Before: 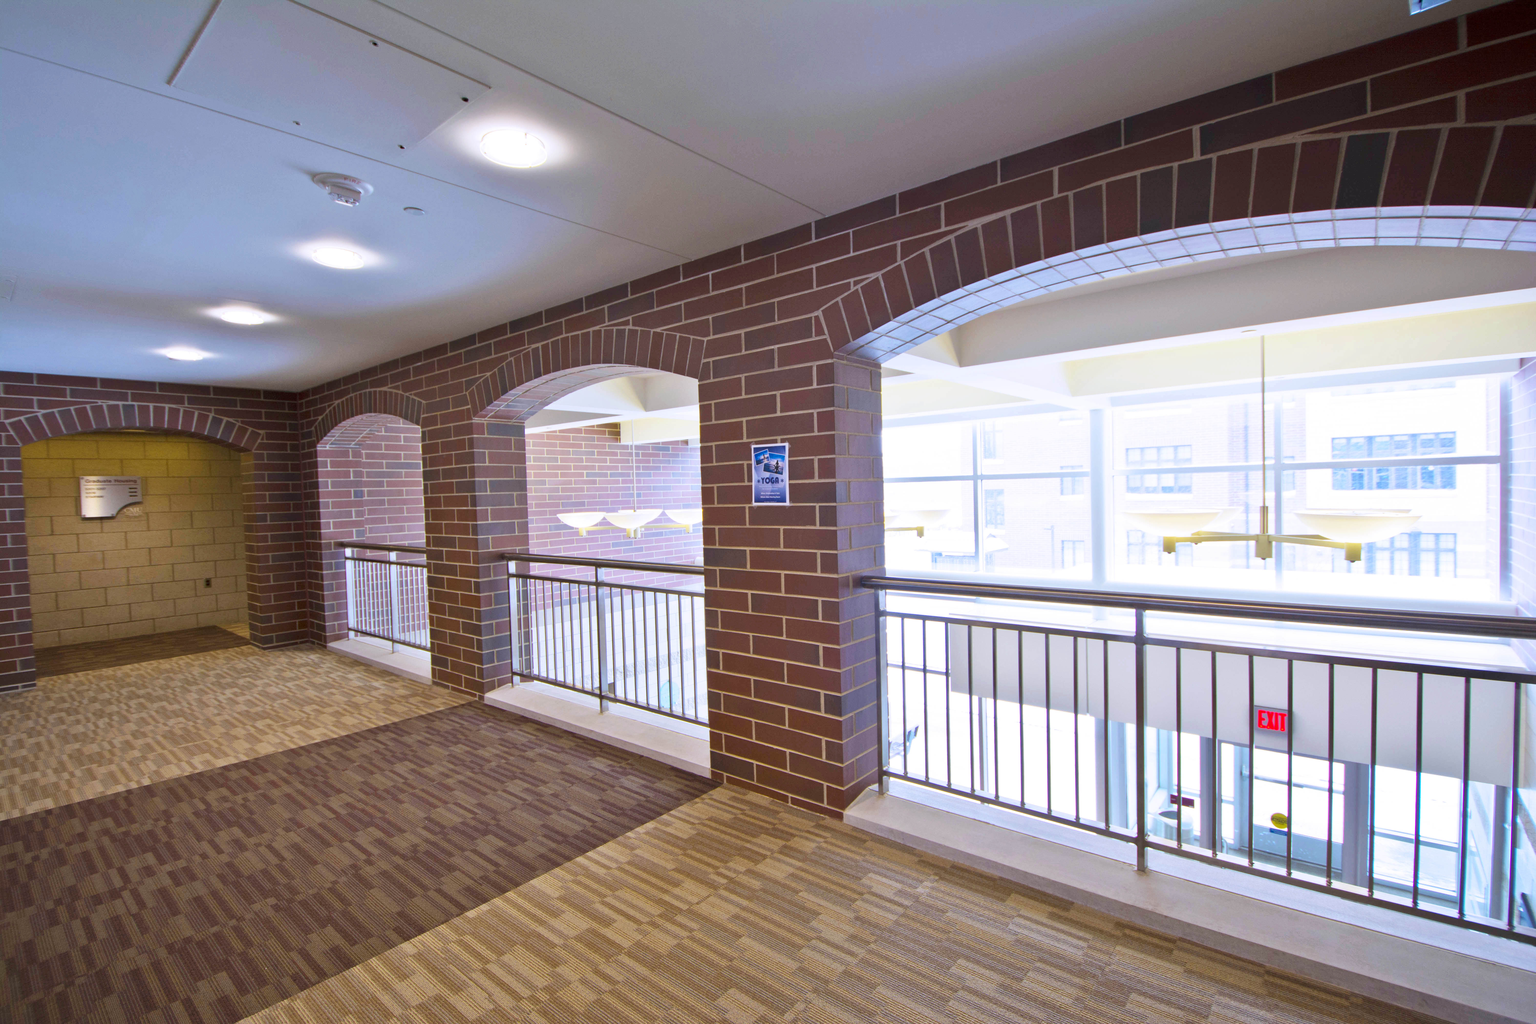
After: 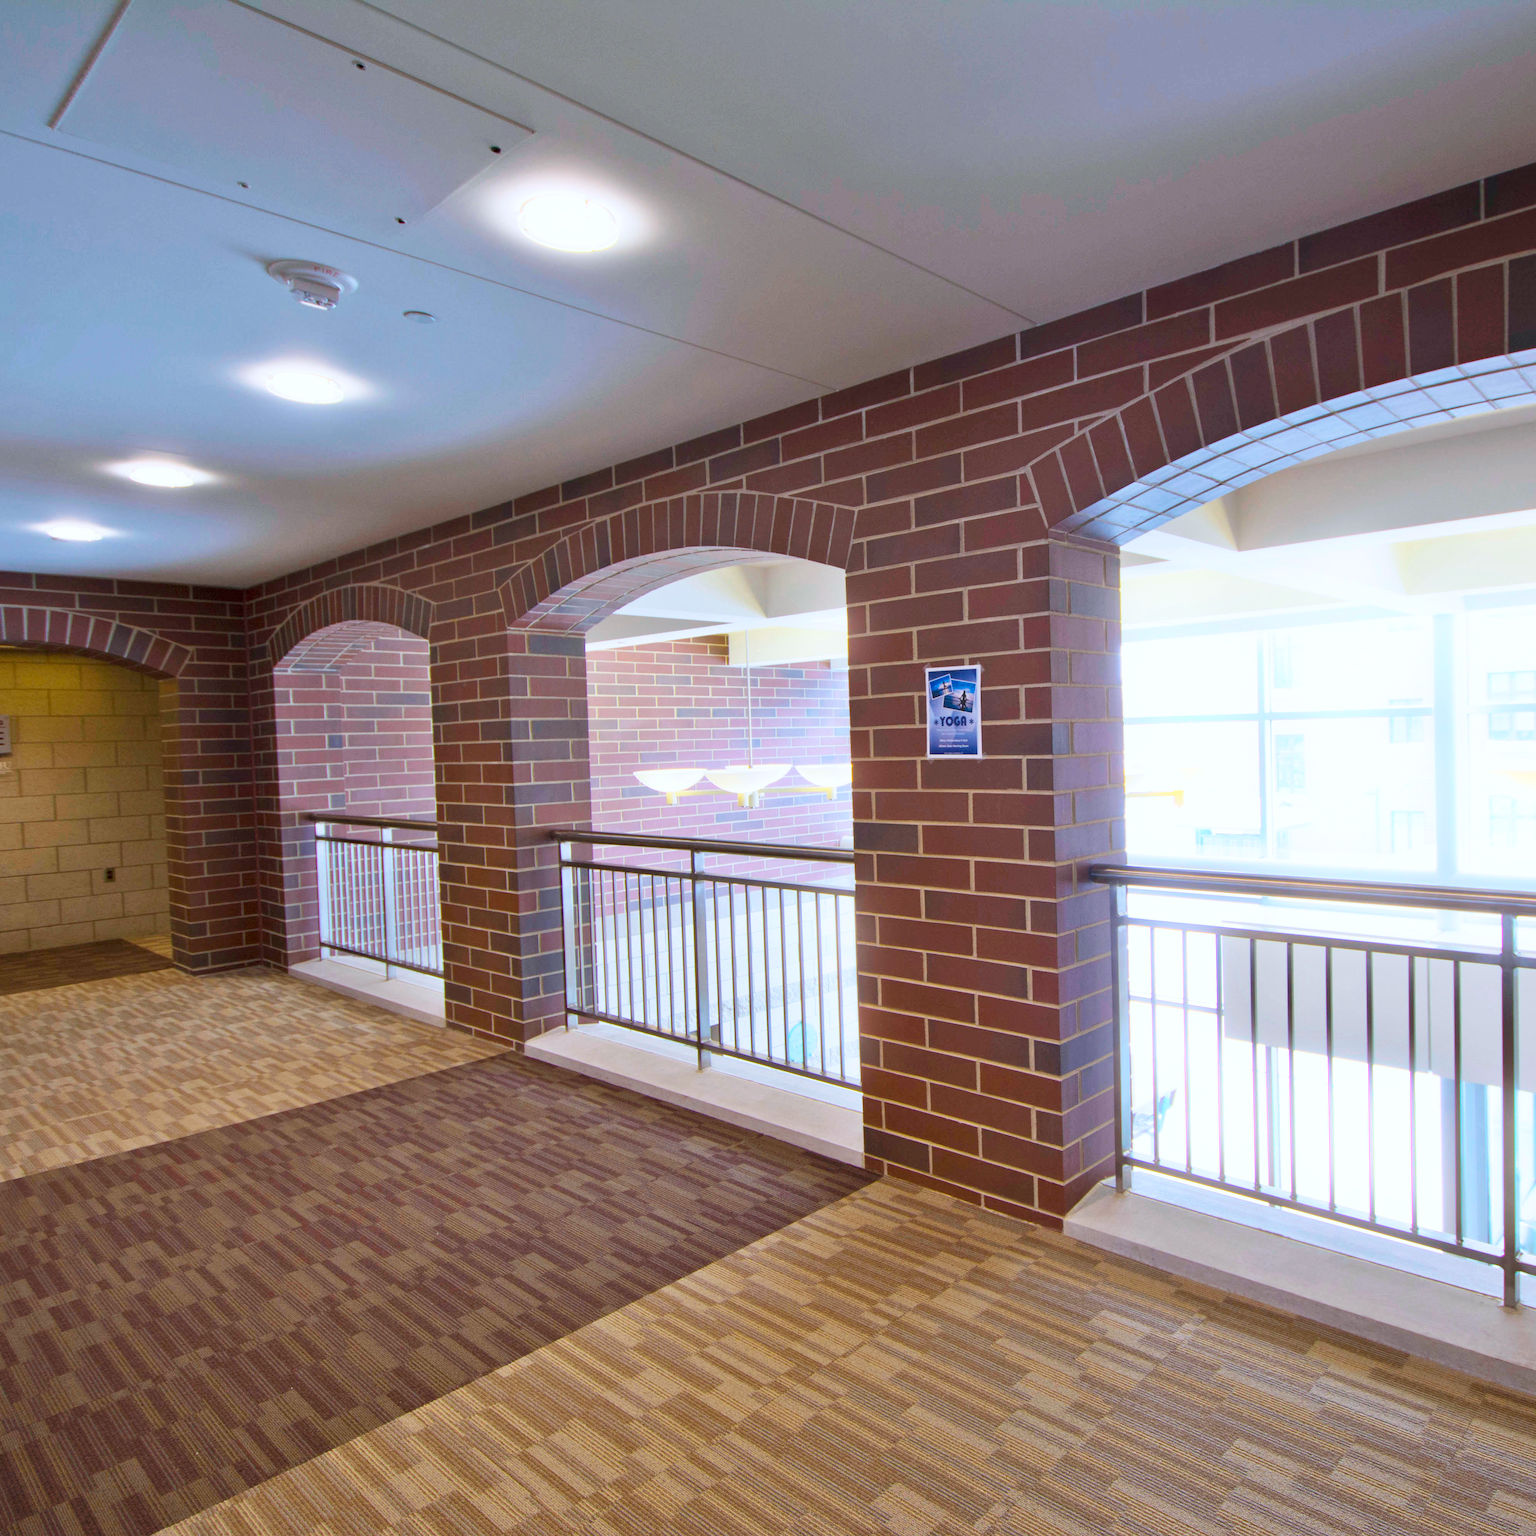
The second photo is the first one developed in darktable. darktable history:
bloom: size 13.65%, threshold 98.39%, strength 4.82%
crop and rotate: left 8.786%, right 24.548%
white balance: red 0.978, blue 0.999
